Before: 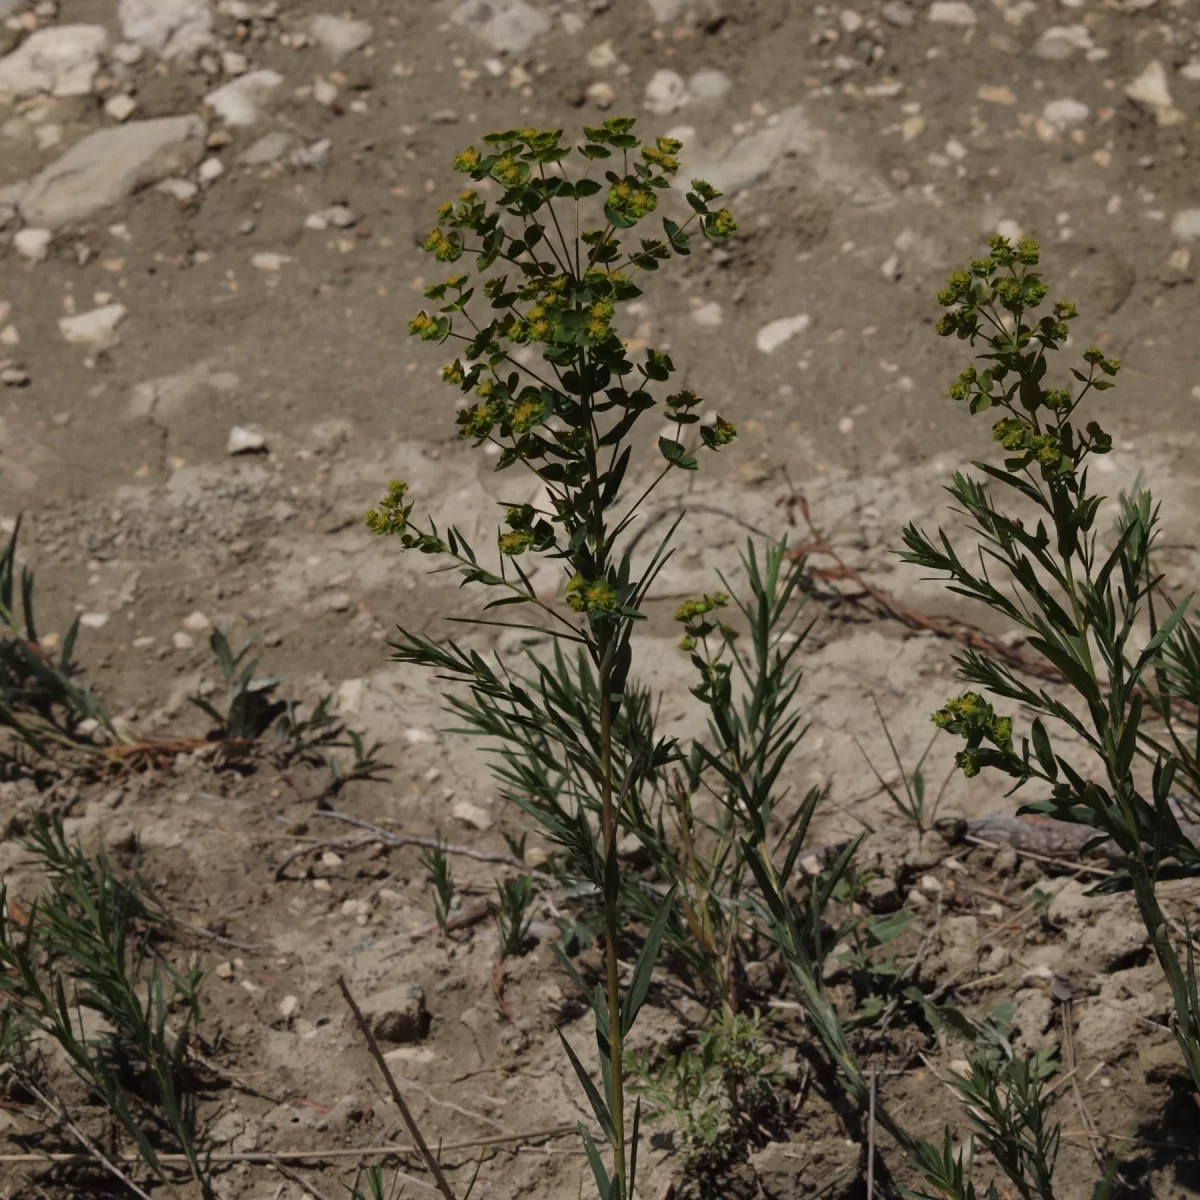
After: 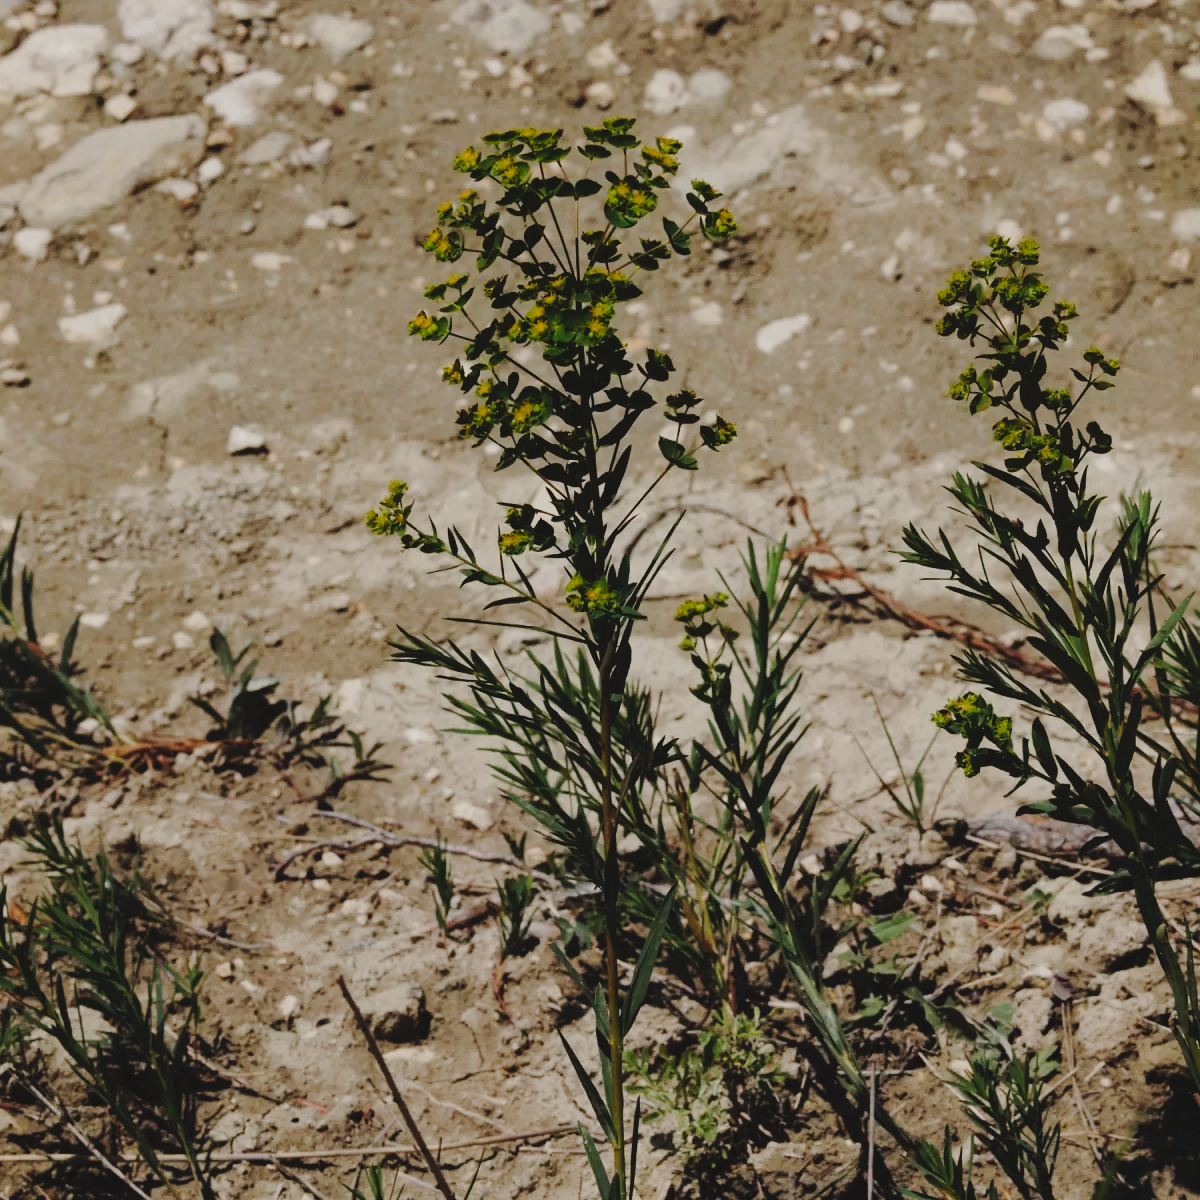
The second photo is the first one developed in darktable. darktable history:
tone curve: curves: ch0 [(0, 0) (0.003, 0.058) (0.011, 0.061) (0.025, 0.065) (0.044, 0.076) (0.069, 0.083) (0.1, 0.09) (0.136, 0.102) (0.177, 0.145) (0.224, 0.196) (0.277, 0.278) (0.335, 0.375) (0.399, 0.486) (0.468, 0.578) (0.543, 0.651) (0.623, 0.717) (0.709, 0.783) (0.801, 0.838) (0.898, 0.91) (1, 1)], preserve colors none
